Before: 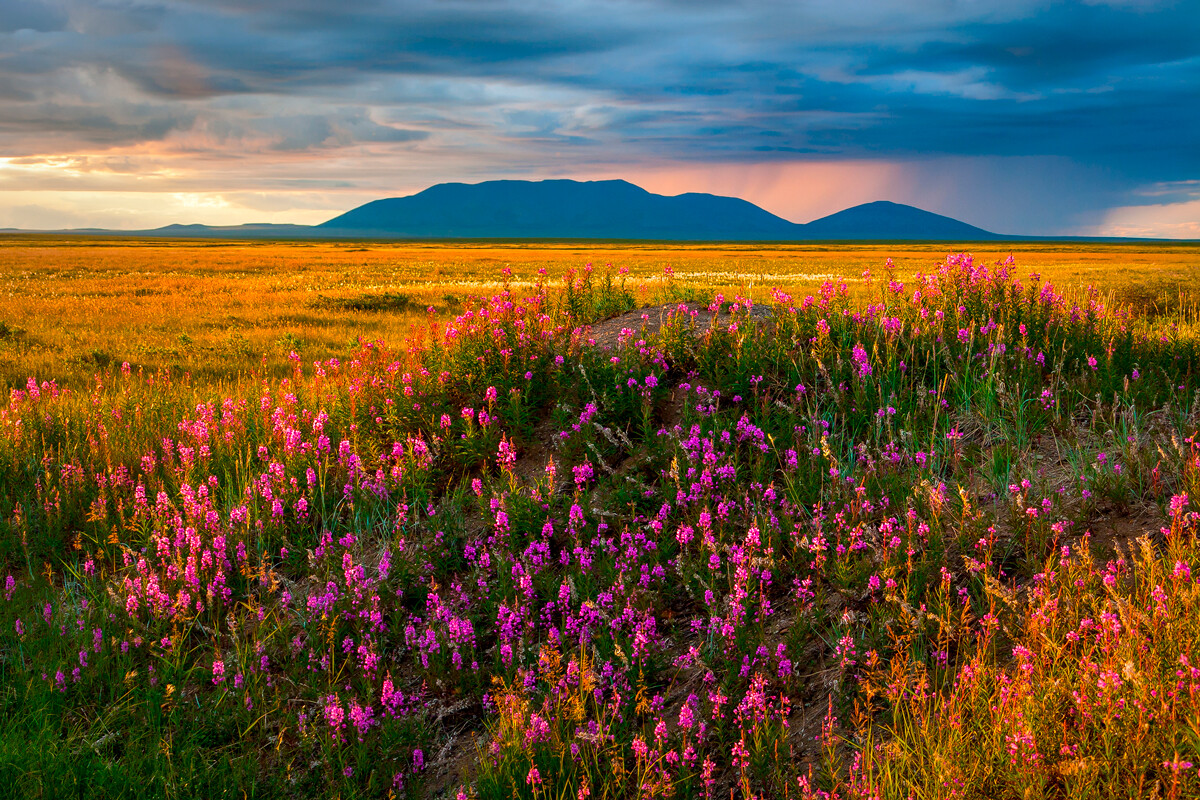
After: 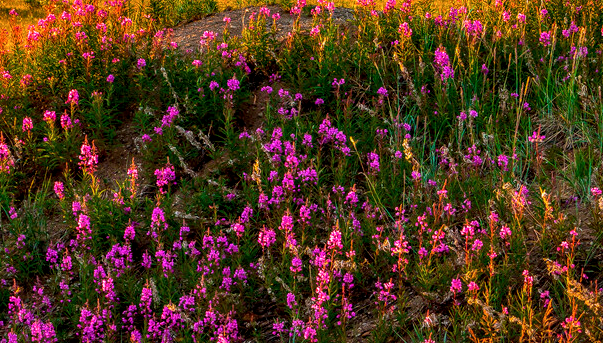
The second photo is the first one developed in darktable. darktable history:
local contrast: on, module defaults
crop: left 34.836%, top 37.13%, right 14.878%, bottom 19.952%
exposure: compensate exposure bias true, compensate highlight preservation false
